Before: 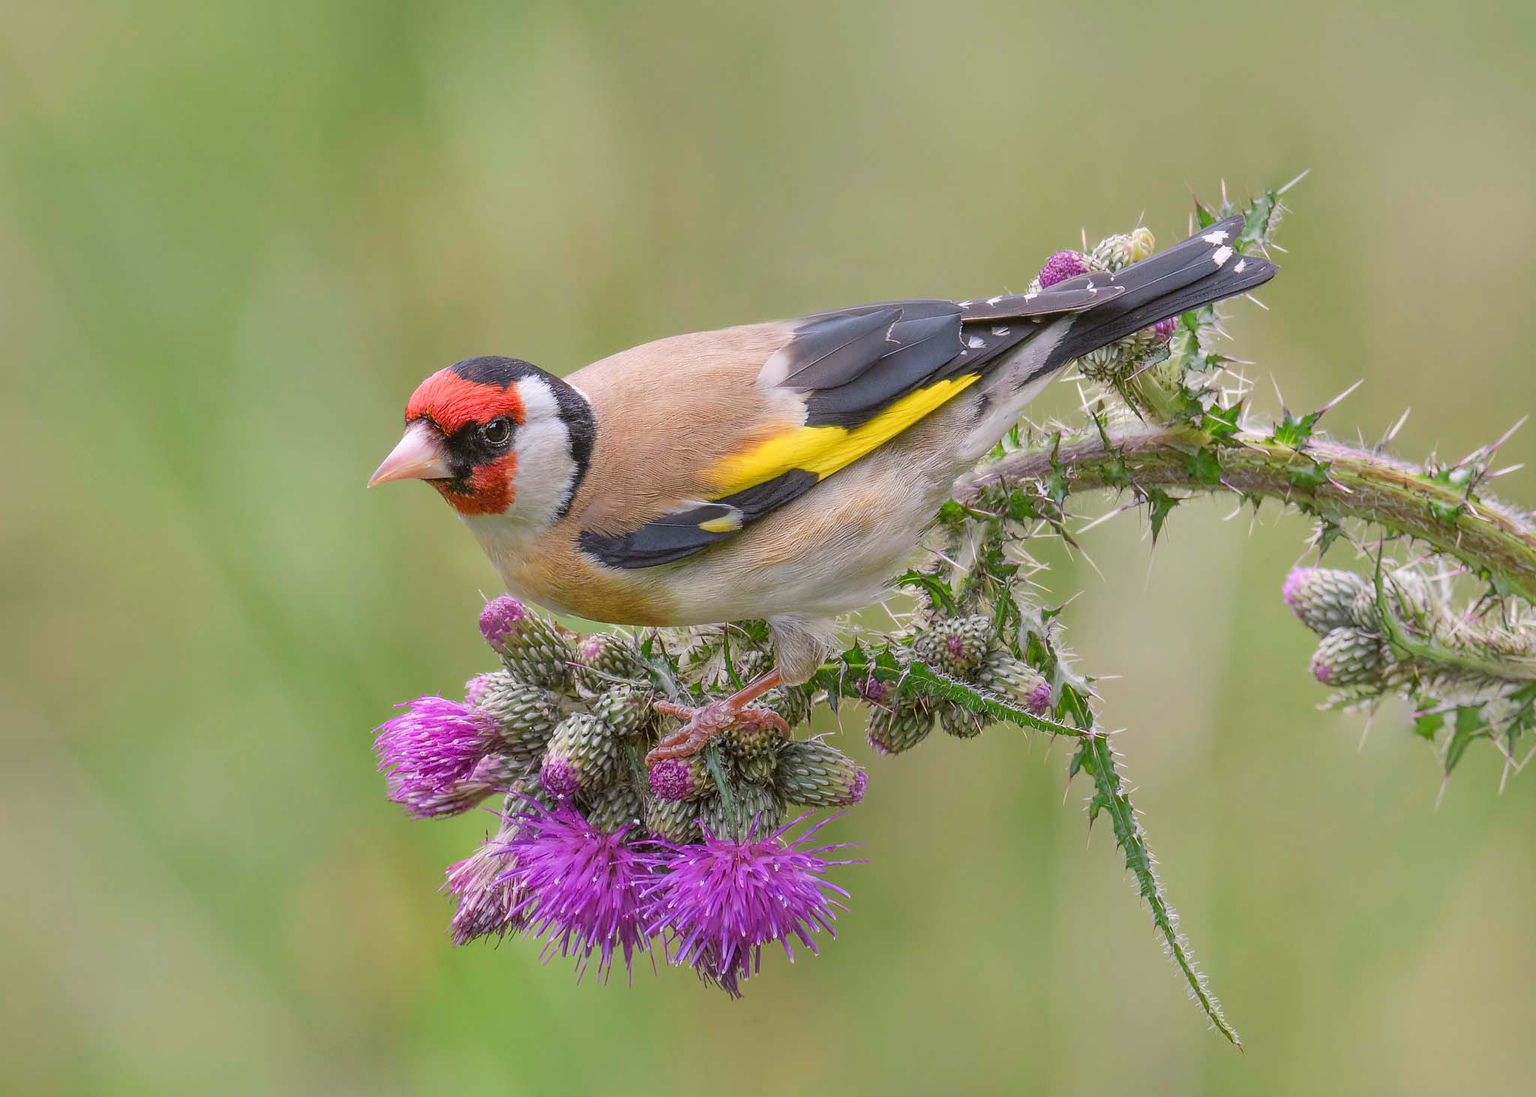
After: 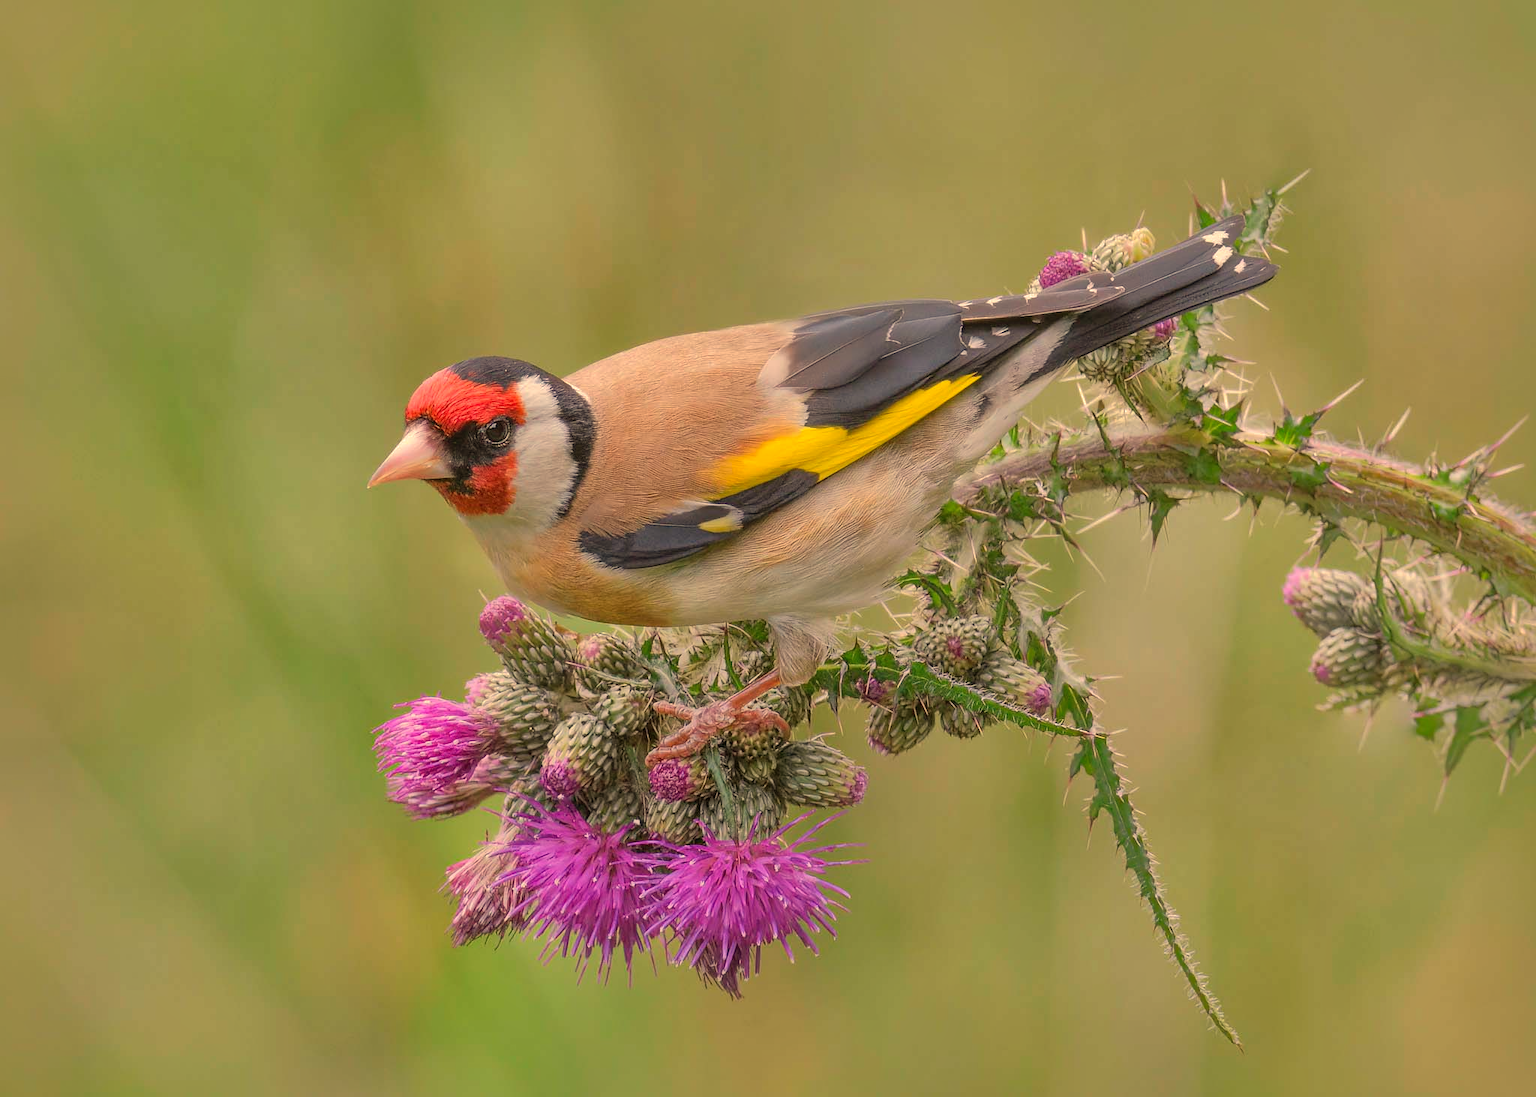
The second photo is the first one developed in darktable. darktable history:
white balance: red 1.123, blue 0.83
shadows and highlights: shadows 25, highlights -70
